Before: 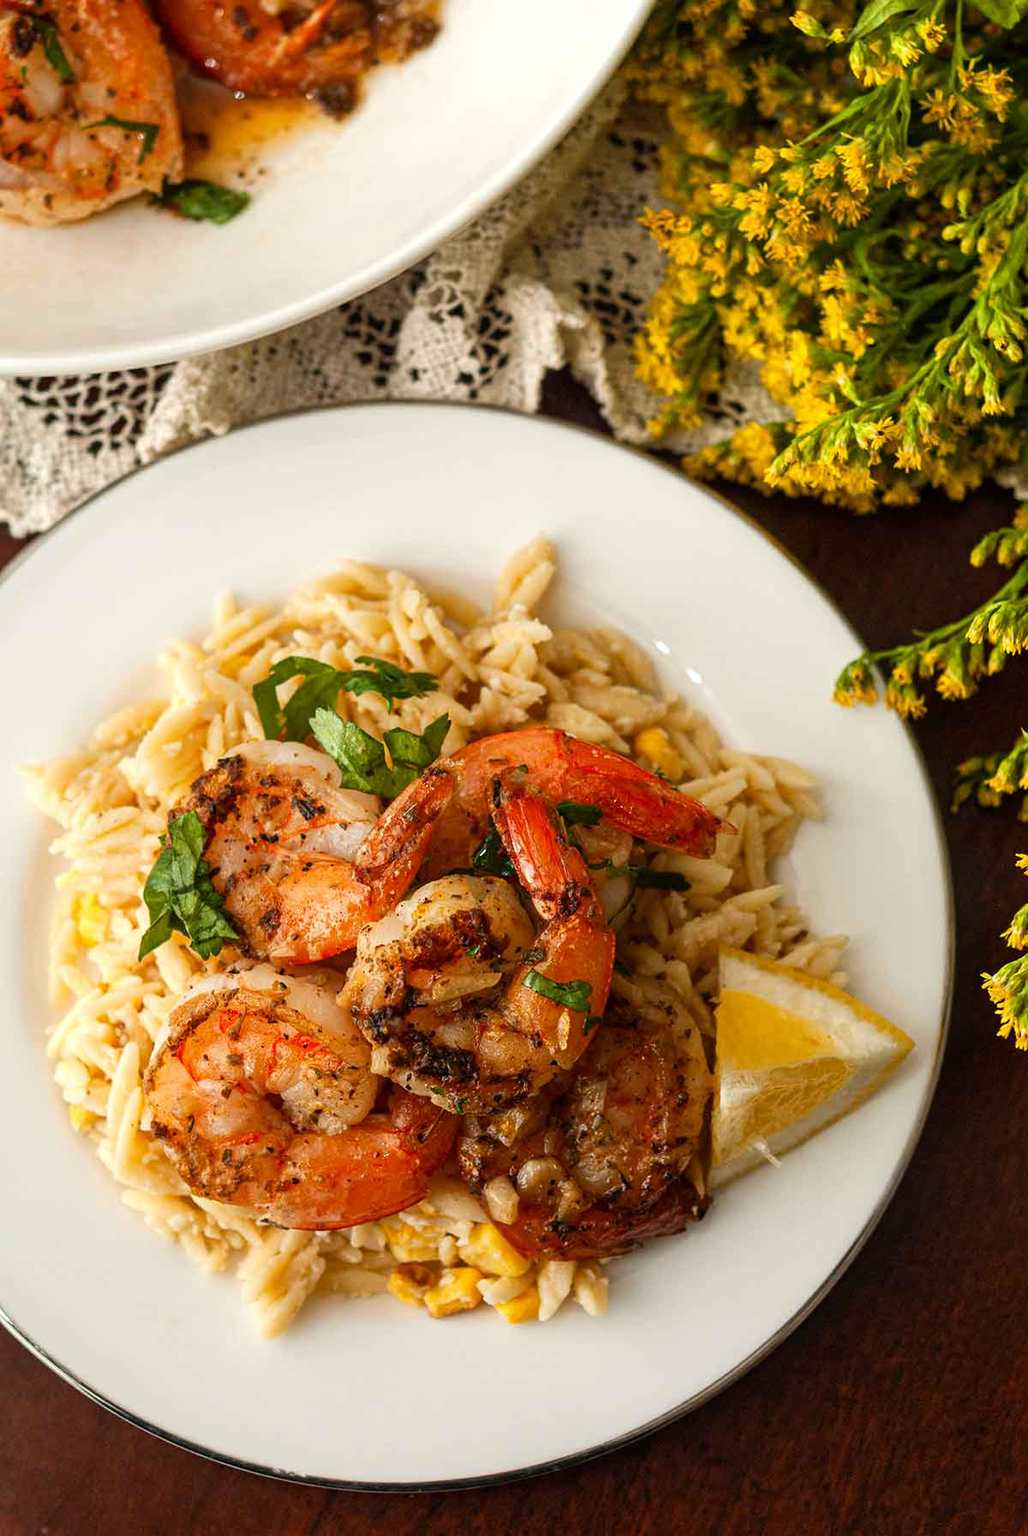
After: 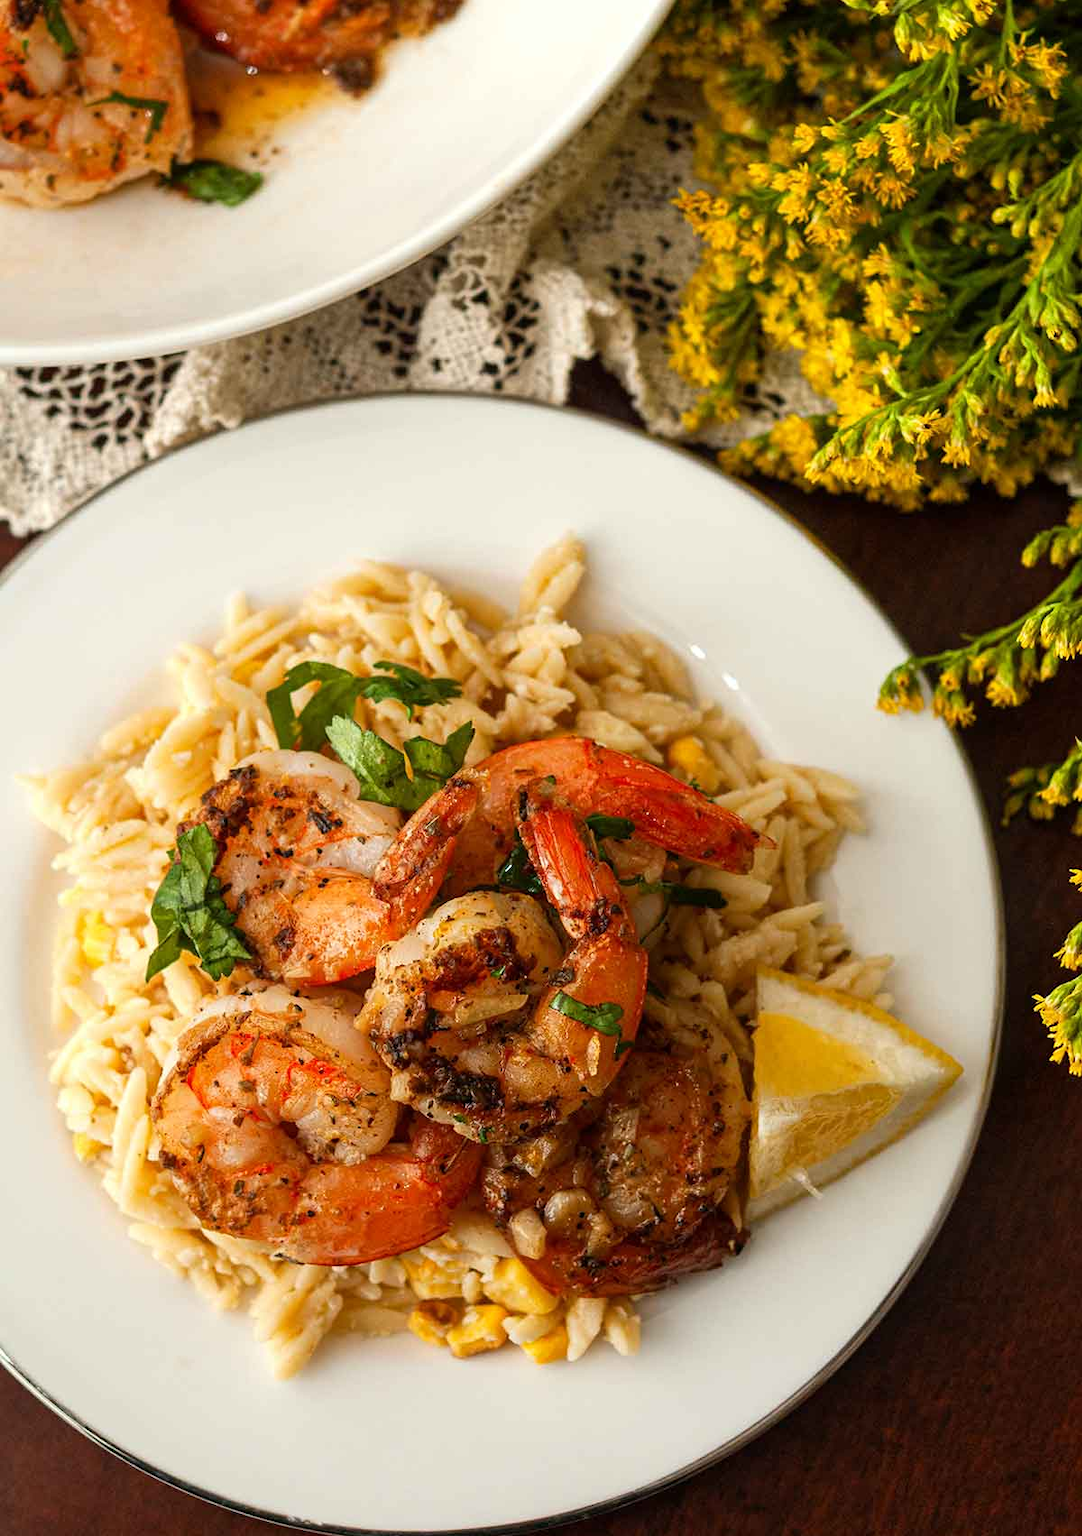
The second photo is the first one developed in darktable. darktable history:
crop and rotate: top 1.894%, bottom 3.085%
